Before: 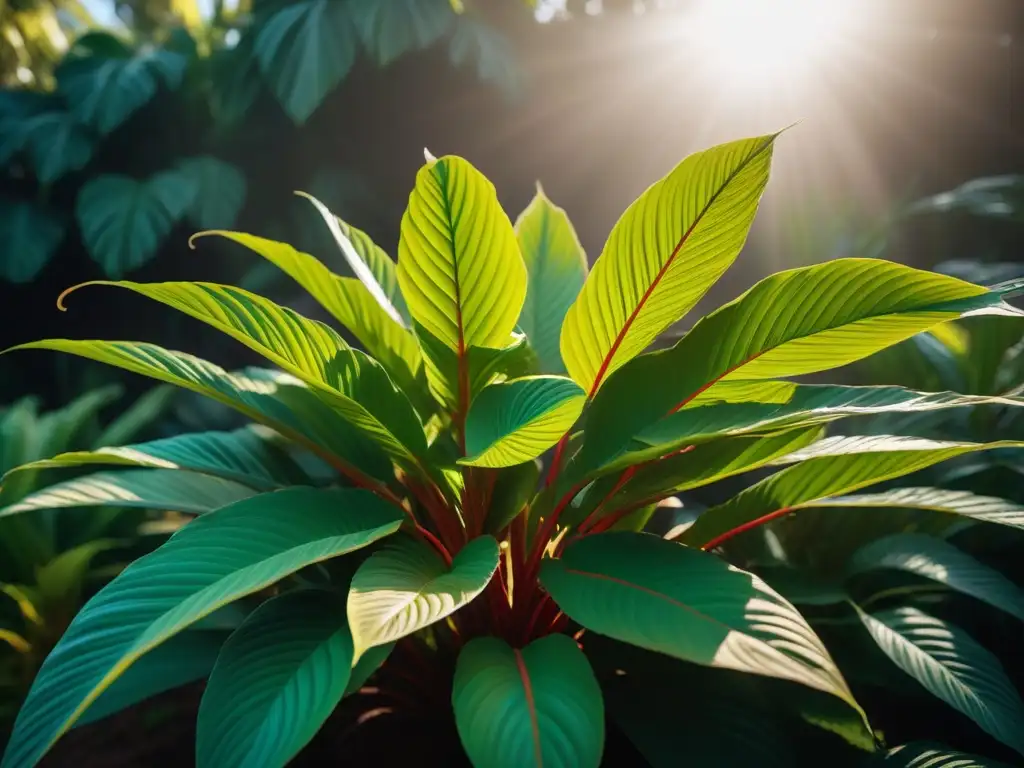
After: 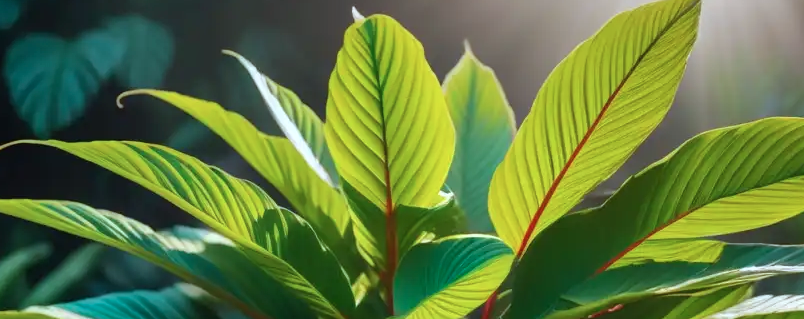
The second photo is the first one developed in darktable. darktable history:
color correction: highlights a* -4.18, highlights b* -10.81
crop: left 7.036%, top 18.398%, right 14.379%, bottom 40.043%
shadows and highlights: radius 264.75, soften with gaussian
